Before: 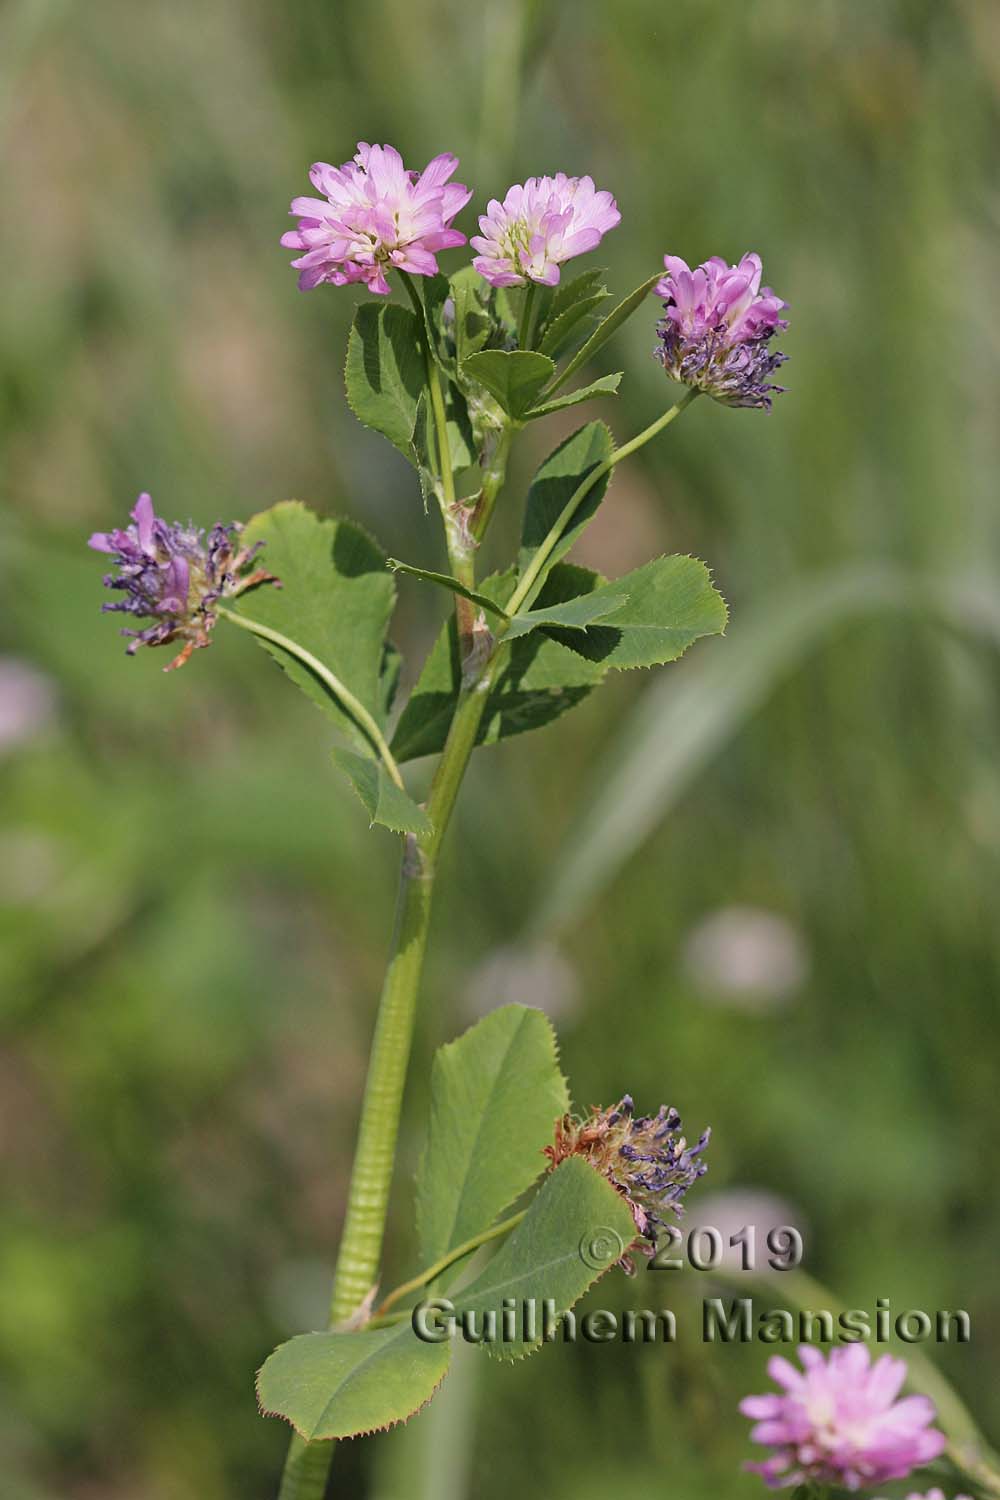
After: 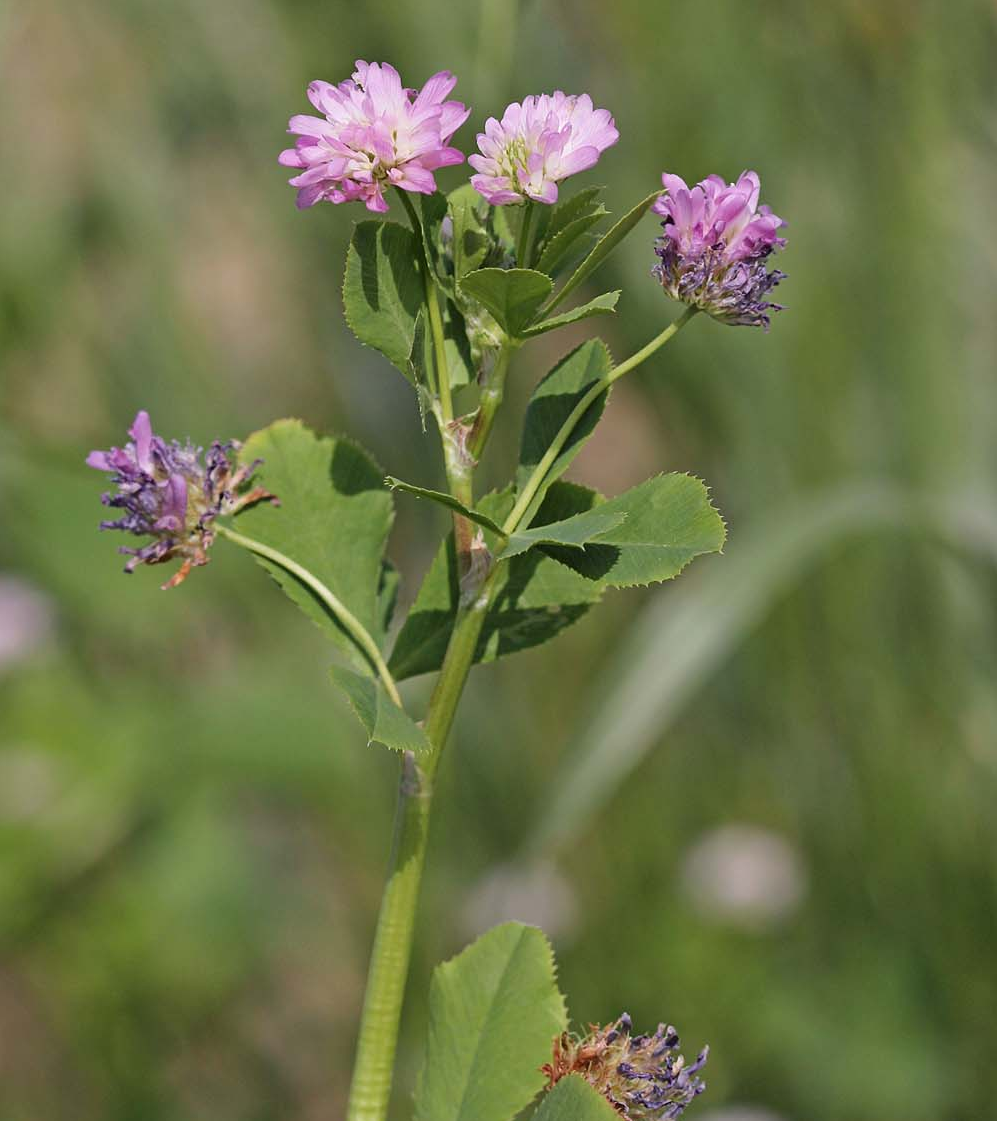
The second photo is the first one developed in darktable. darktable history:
crop: left 0.244%, top 5.476%, bottom 19.753%
